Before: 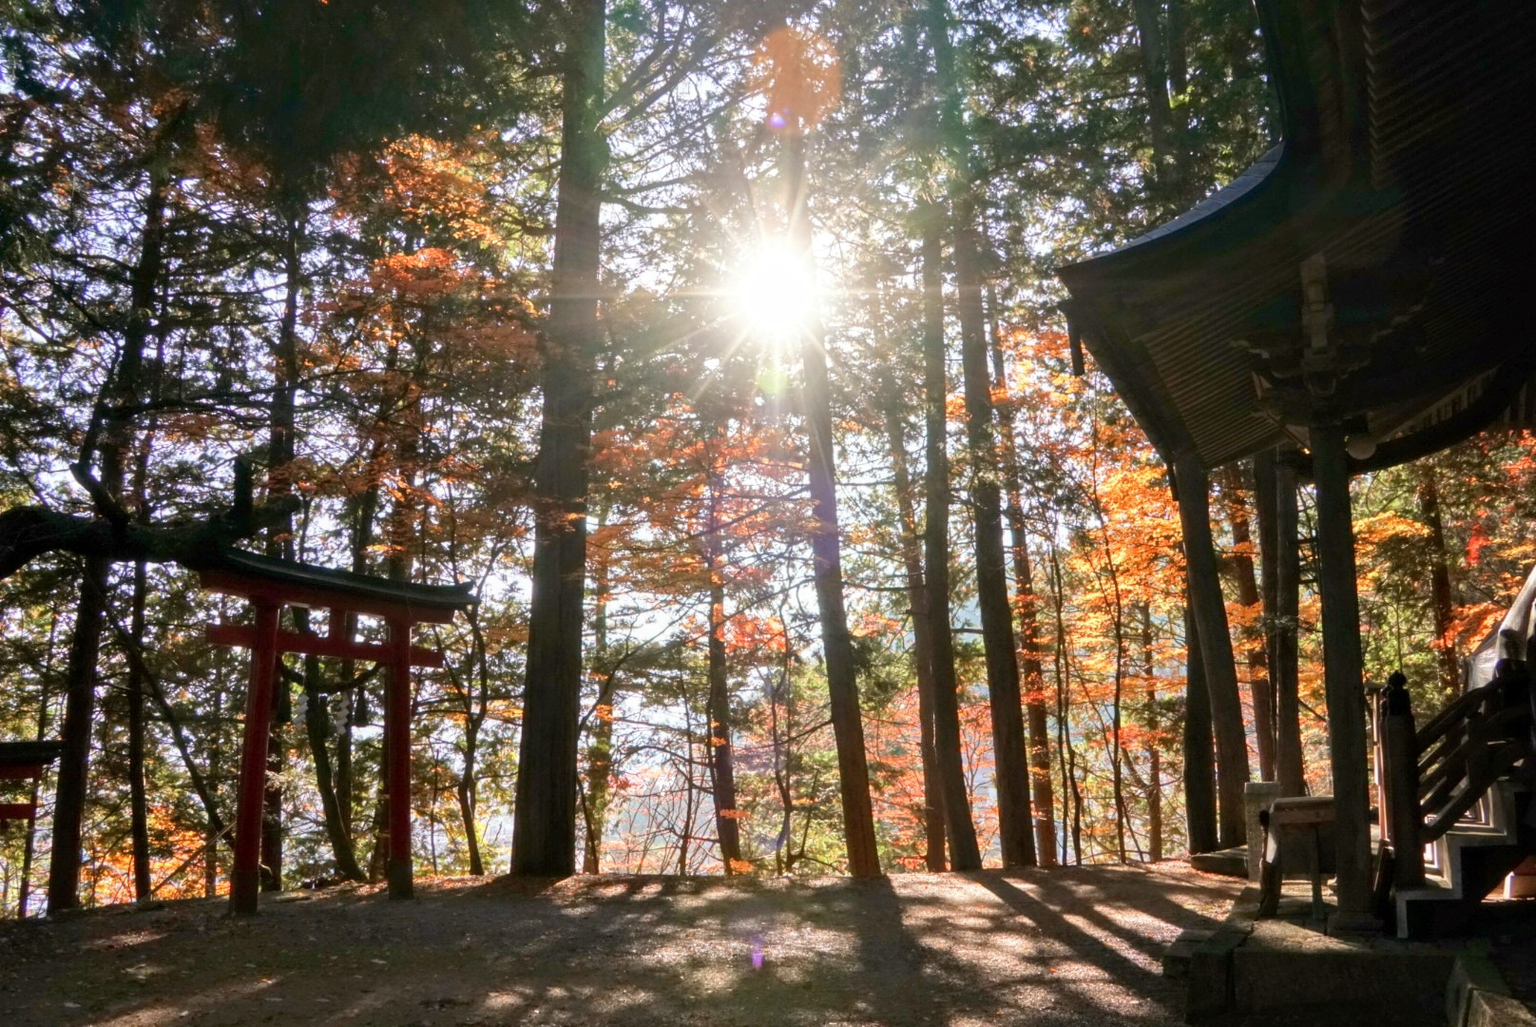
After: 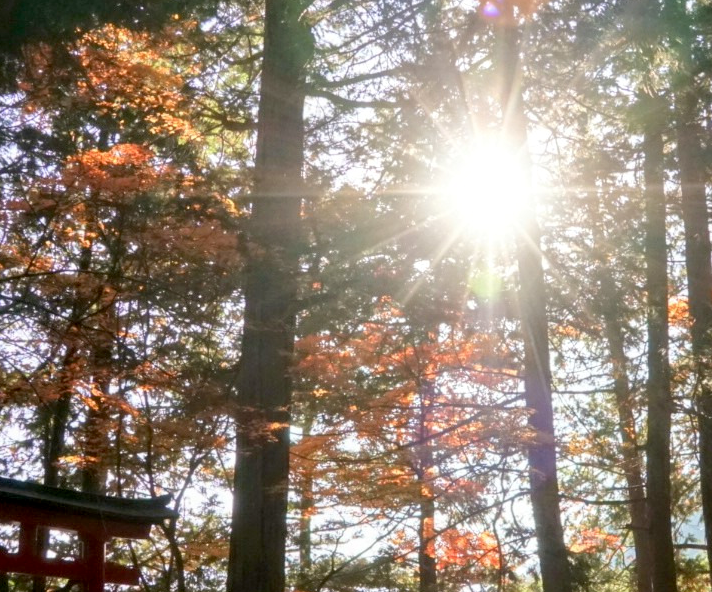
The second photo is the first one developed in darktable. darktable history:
crop: left 20.248%, top 10.86%, right 35.675%, bottom 34.321%
exposure: black level correction 0.004, exposure 0.014 EV, compensate highlight preservation false
